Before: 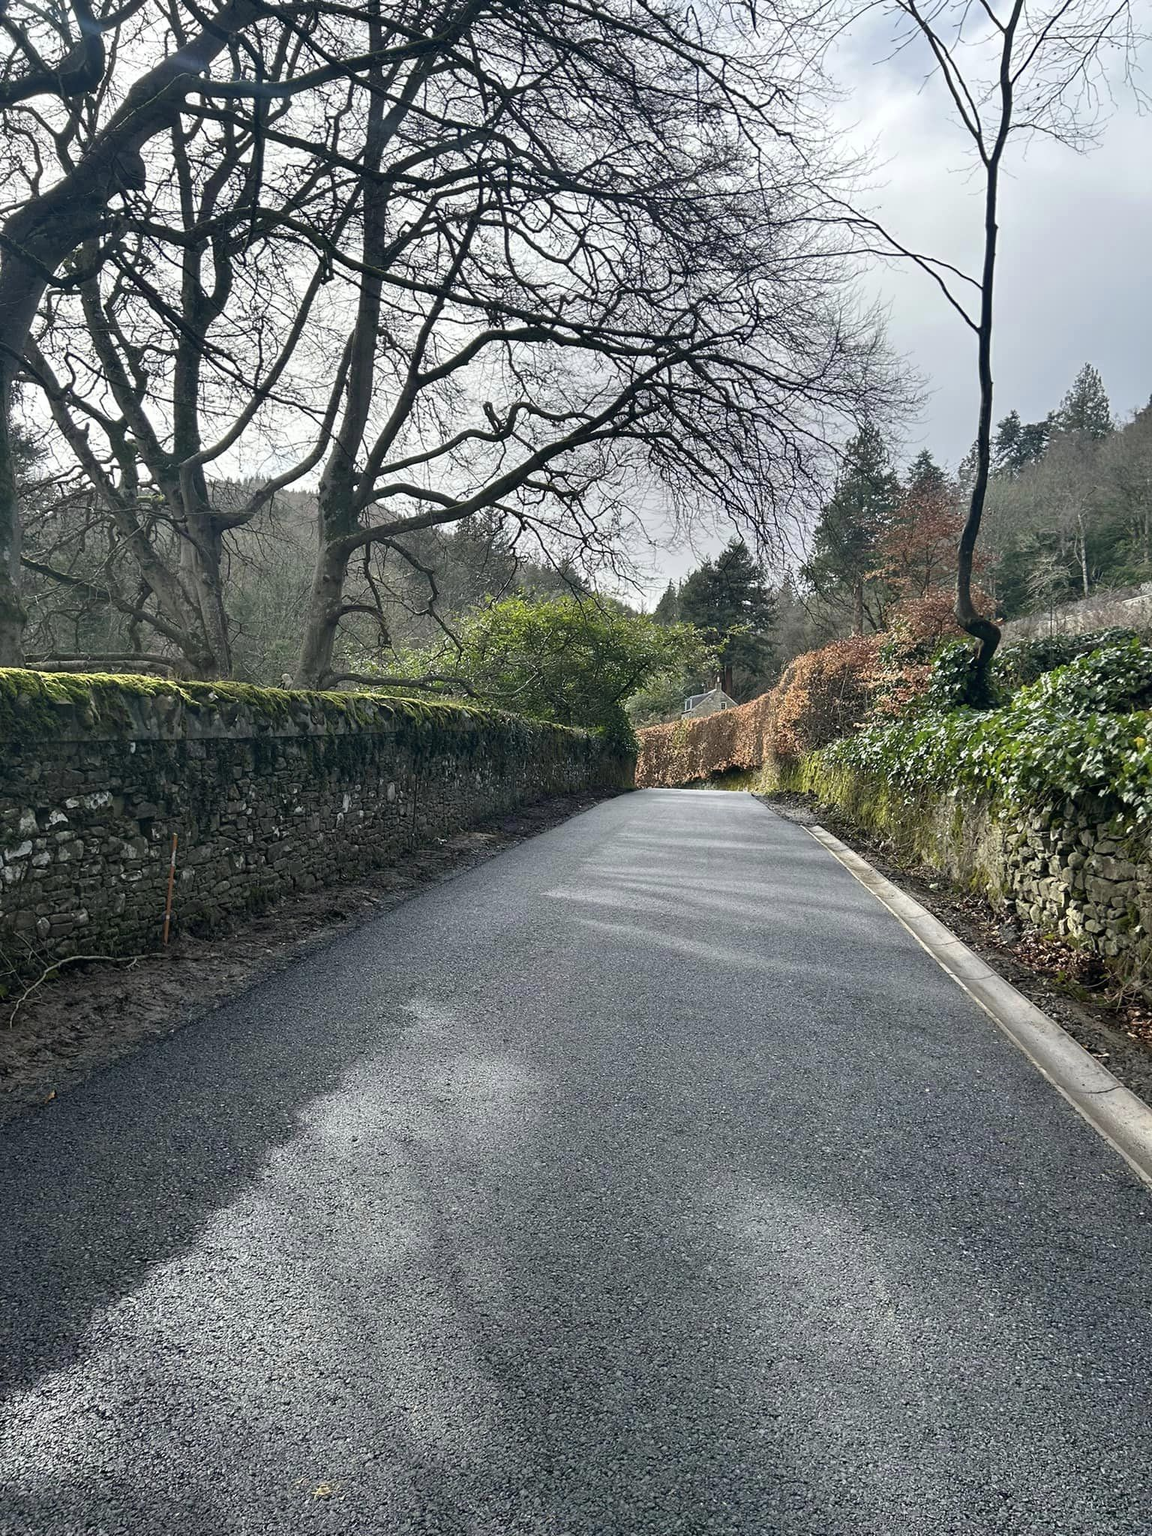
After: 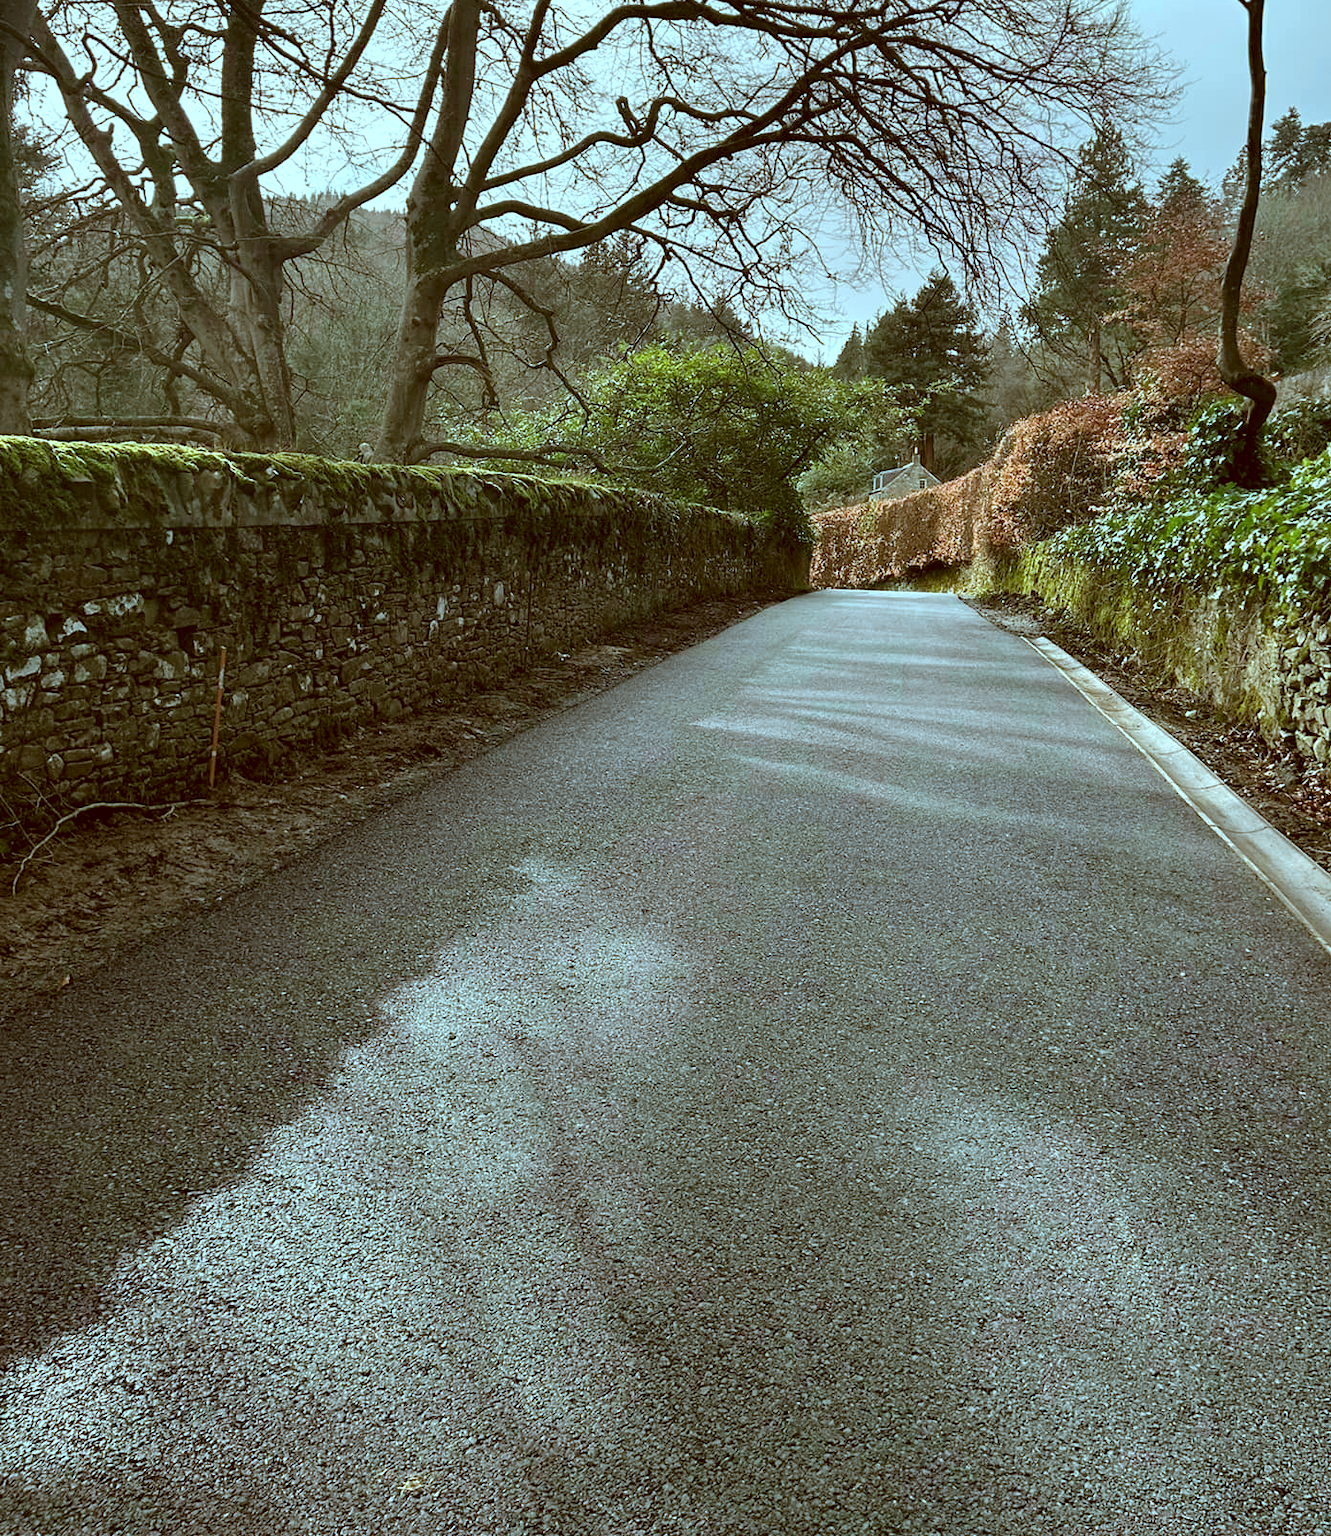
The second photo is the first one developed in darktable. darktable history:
color correction: highlights a* -14.49, highlights b* -16.58, shadows a* 10.08, shadows b* 29.85
levels: levels [0.031, 0.5, 0.969]
crop: top 21.248%, right 9.361%, bottom 0.33%
